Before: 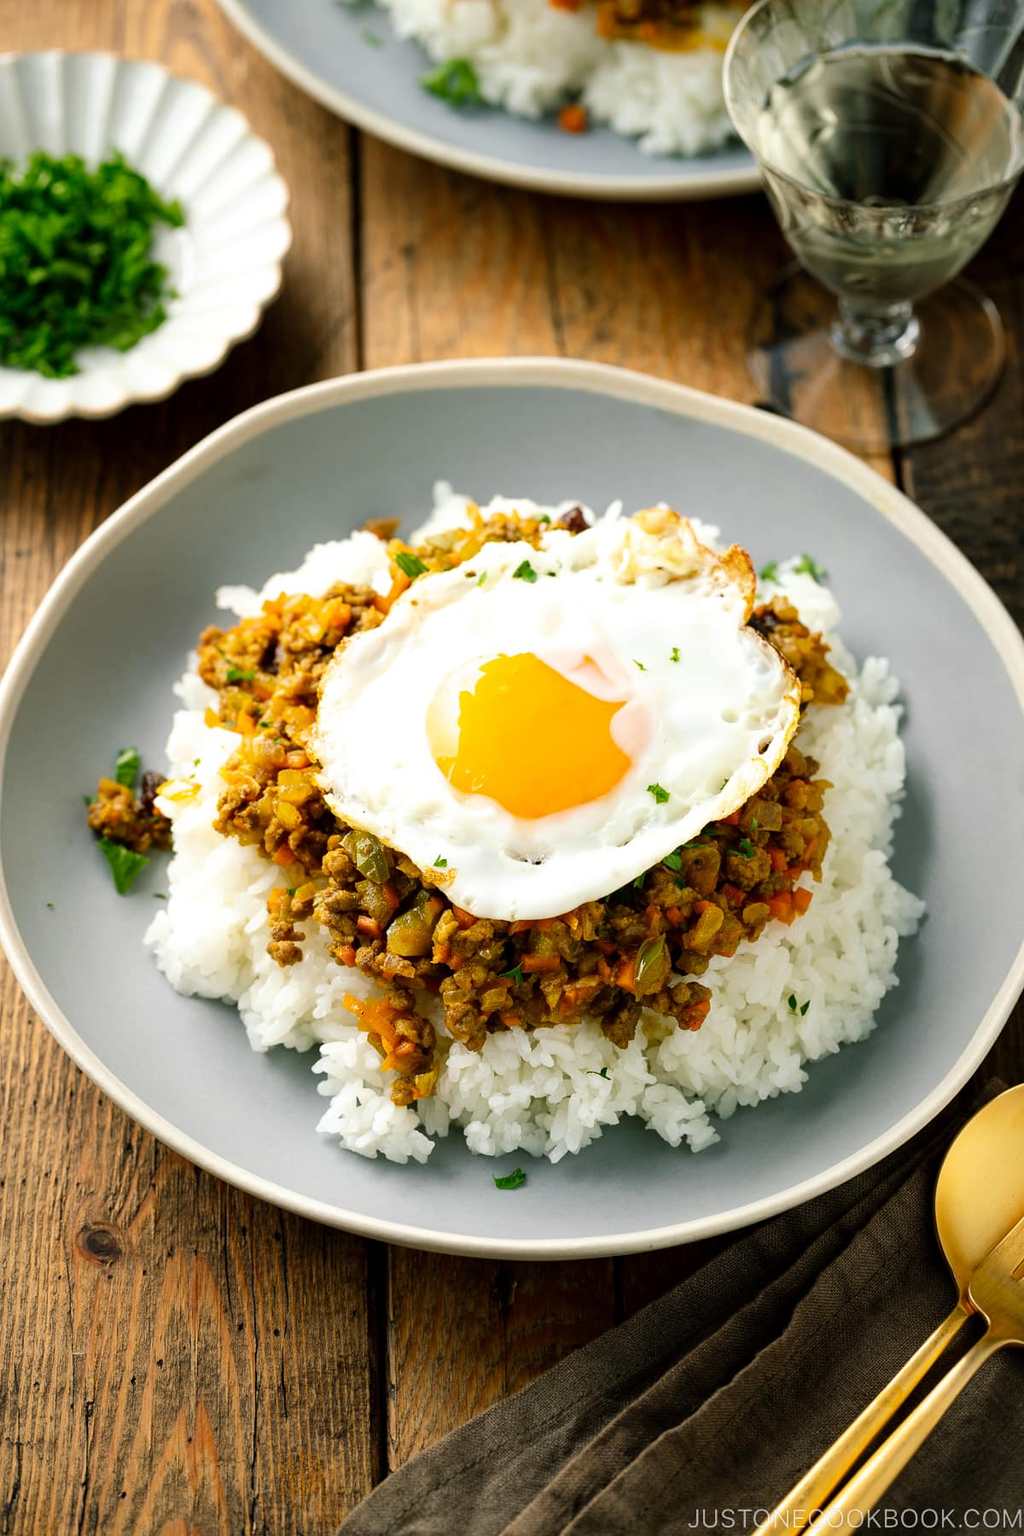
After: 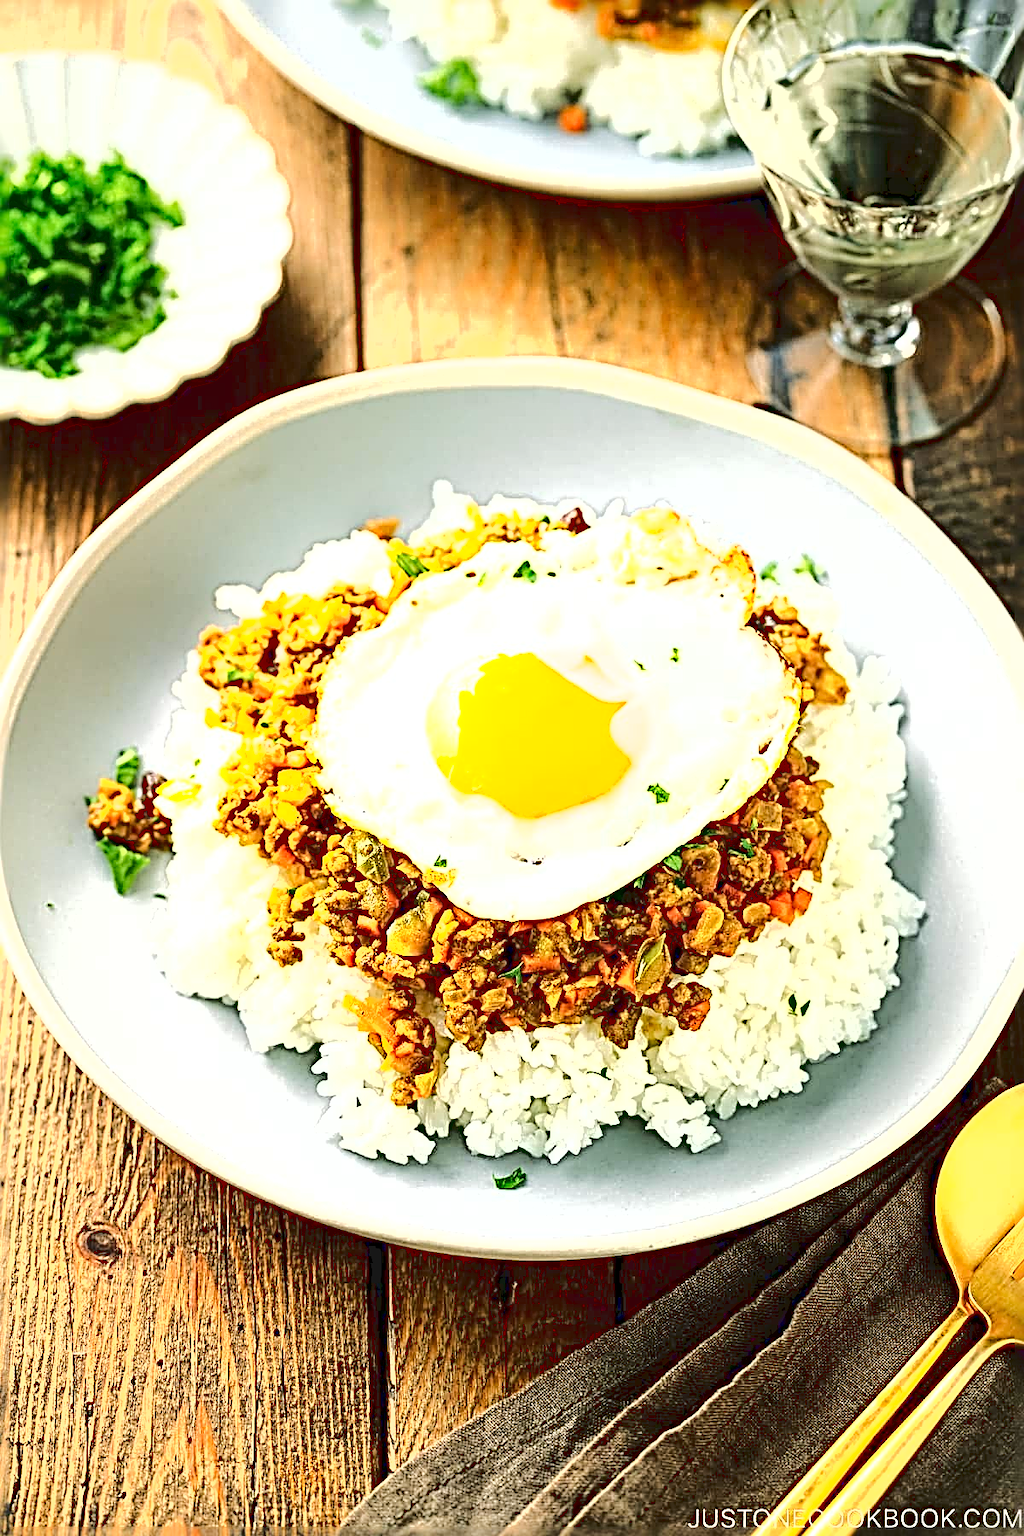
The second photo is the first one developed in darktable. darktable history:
sharpen: radius 4.003, amount 1.989
tone curve: curves: ch0 [(0, 0) (0.003, 0.077) (0.011, 0.08) (0.025, 0.083) (0.044, 0.095) (0.069, 0.106) (0.1, 0.12) (0.136, 0.144) (0.177, 0.185) (0.224, 0.231) (0.277, 0.297) (0.335, 0.382) (0.399, 0.471) (0.468, 0.553) (0.543, 0.623) (0.623, 0.689) (0.709, 0.75) (0.801, 0.81) (0.898, 0.873) (1, 1)], color space Lab, linked channels, preserve colors none
exposure: black level correction 0, exposure 1.2 EV, compensate exposure bias true, compensate highlight preservation false
shadows and highlights: shadows -9.74, white point adjustment 1.43, highlights 8.92
